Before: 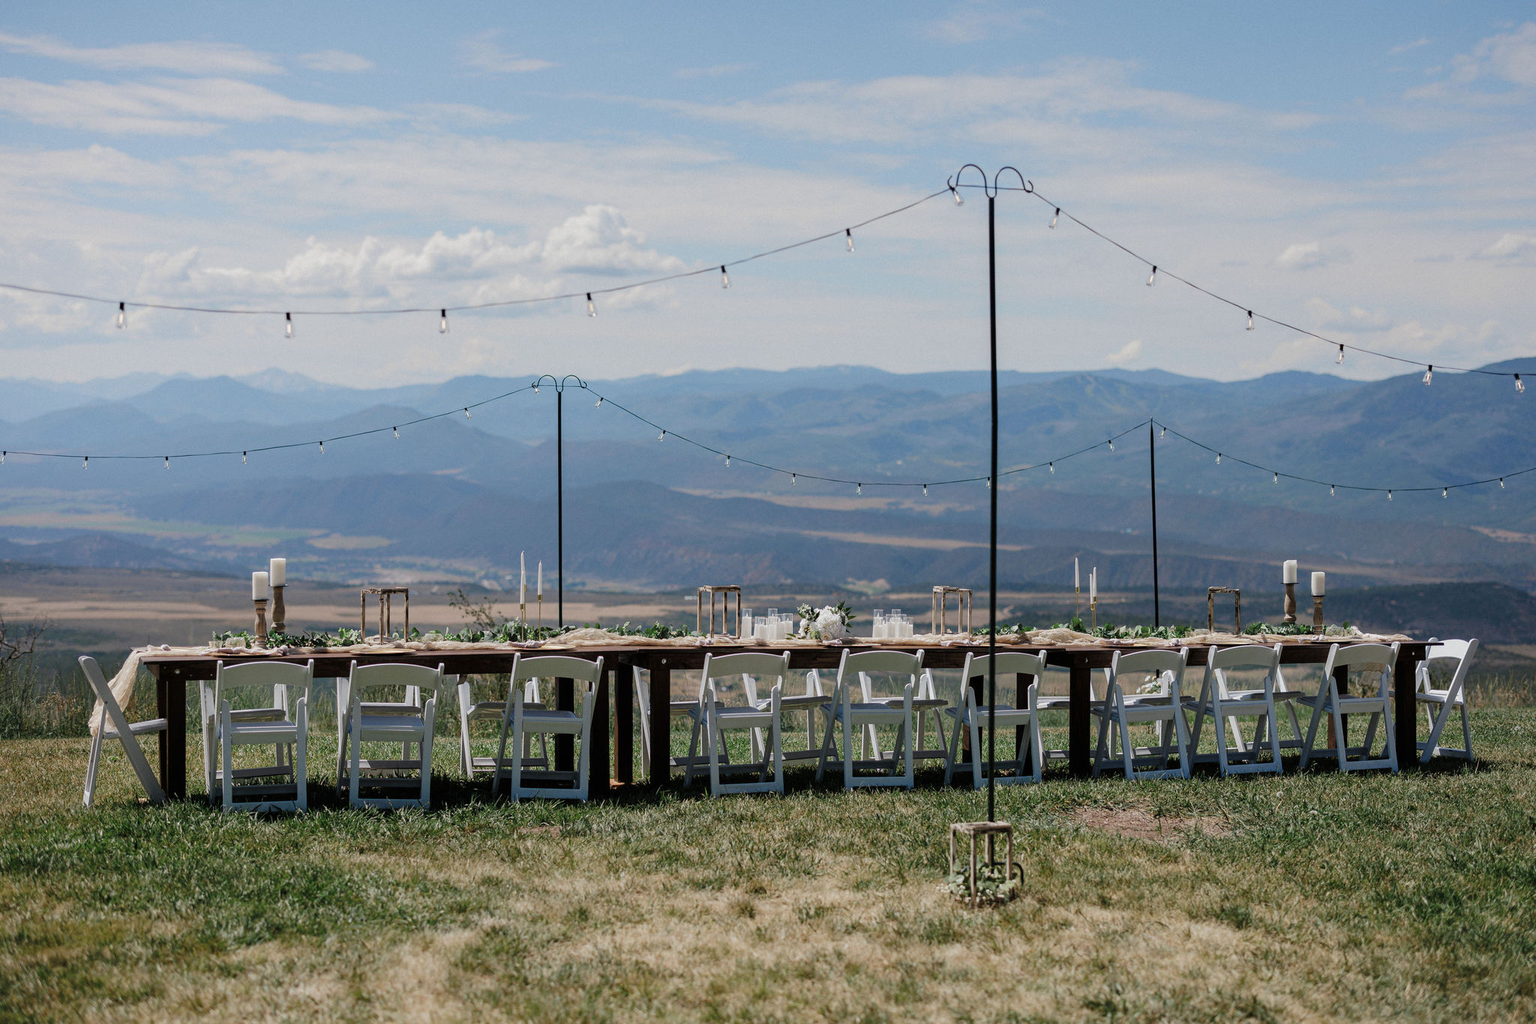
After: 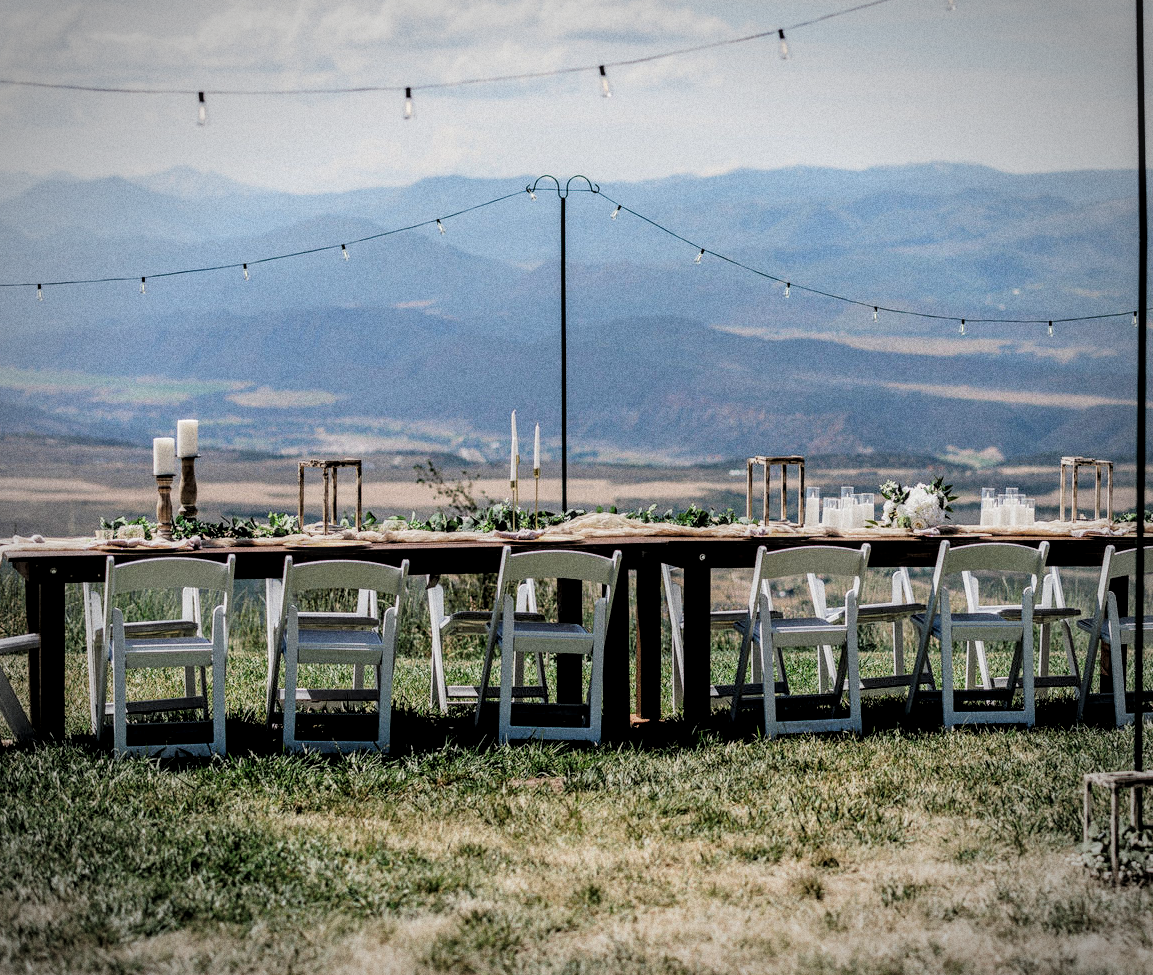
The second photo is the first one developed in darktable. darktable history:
exposure: black level correction 0.001, exposure 0.5 EV, compensate exposure bias true, compensate highlight preservation false
vignetting: automatic ratio true
local contrast: detail 130%
grain: coarseness 9.61 ISO, strength 35.62%
crop: left 8.966%, top 23.852%, right 34.699%, bottom 4.703%
filmic rgb: black relative exposure -5 EV, hardness 2.88, contrast 1.3, highlights saturation mix -10%
